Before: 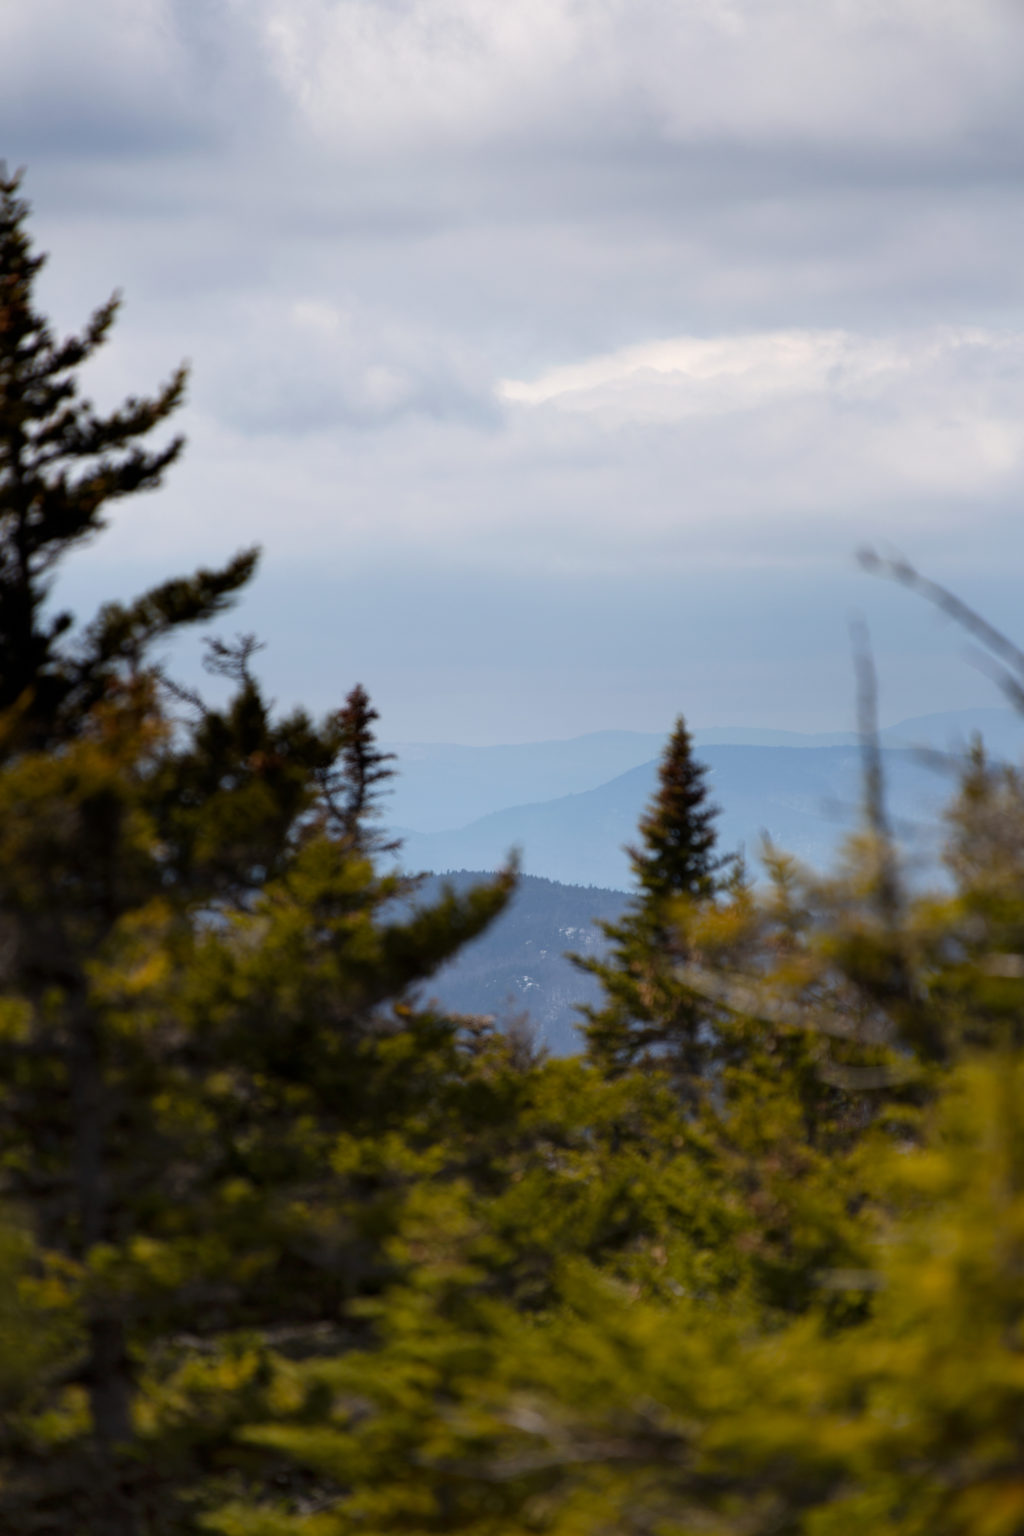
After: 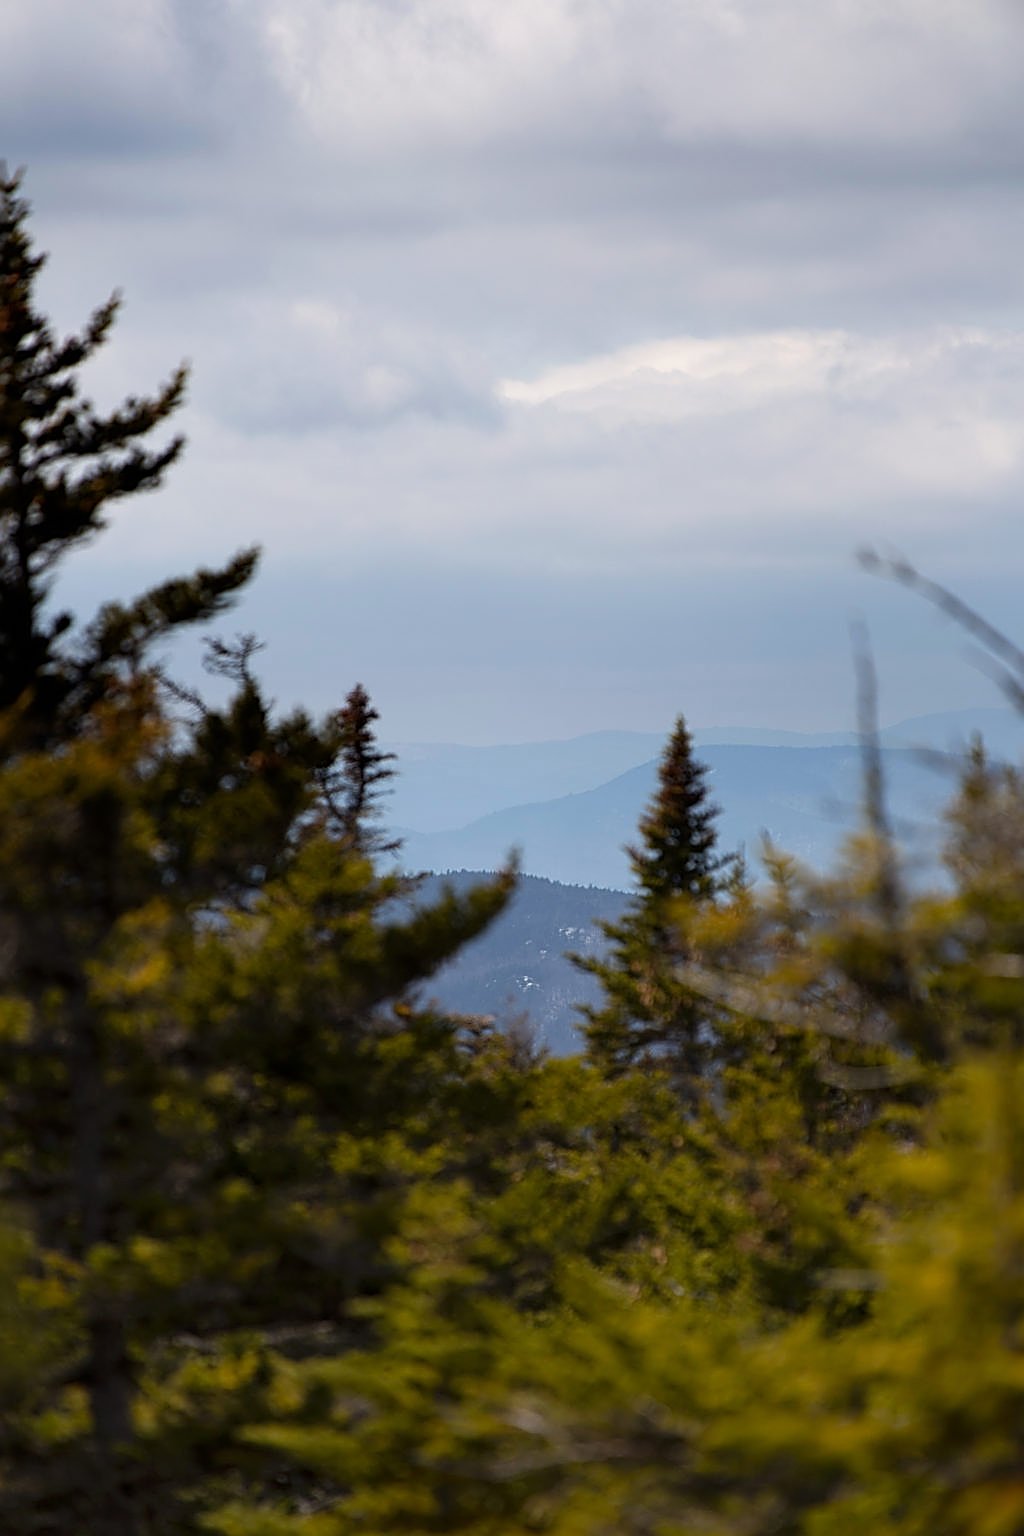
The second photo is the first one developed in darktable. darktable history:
sharpen: radius 1.685, amount 1.294
exposure: exposure -0.048 EV, compensate highlight preservation false
